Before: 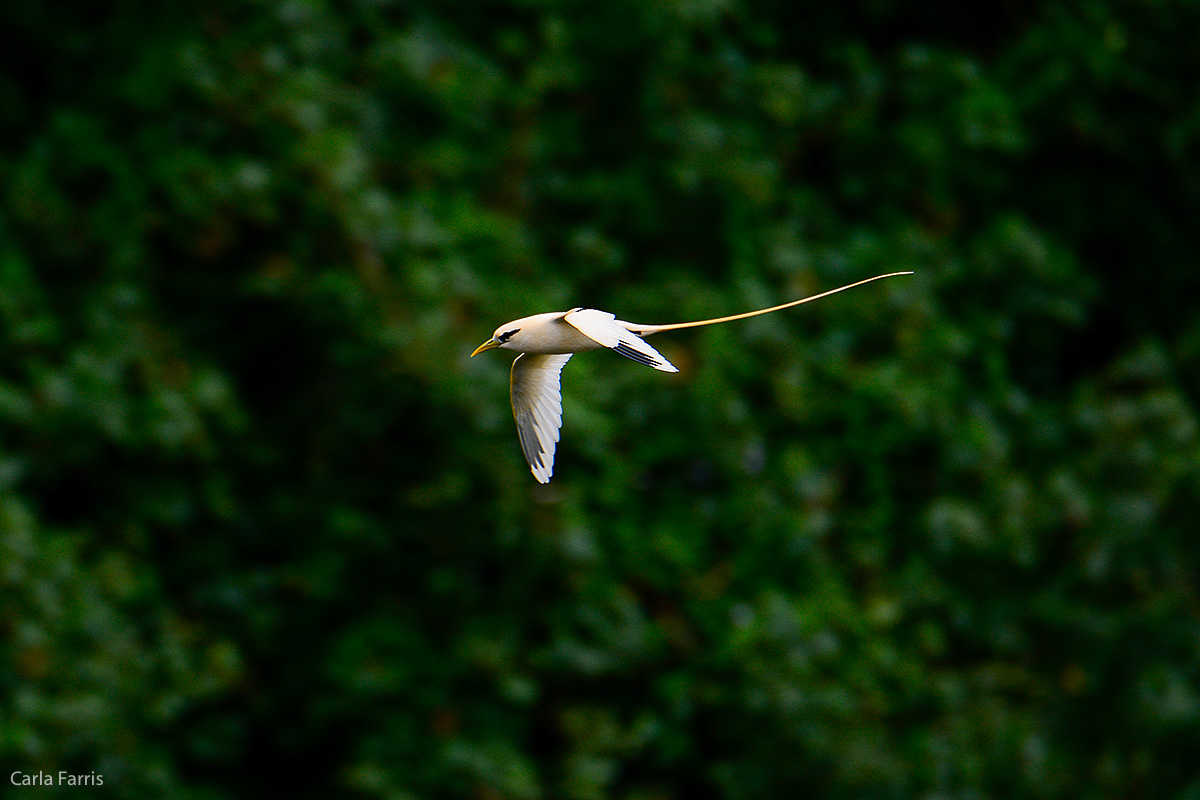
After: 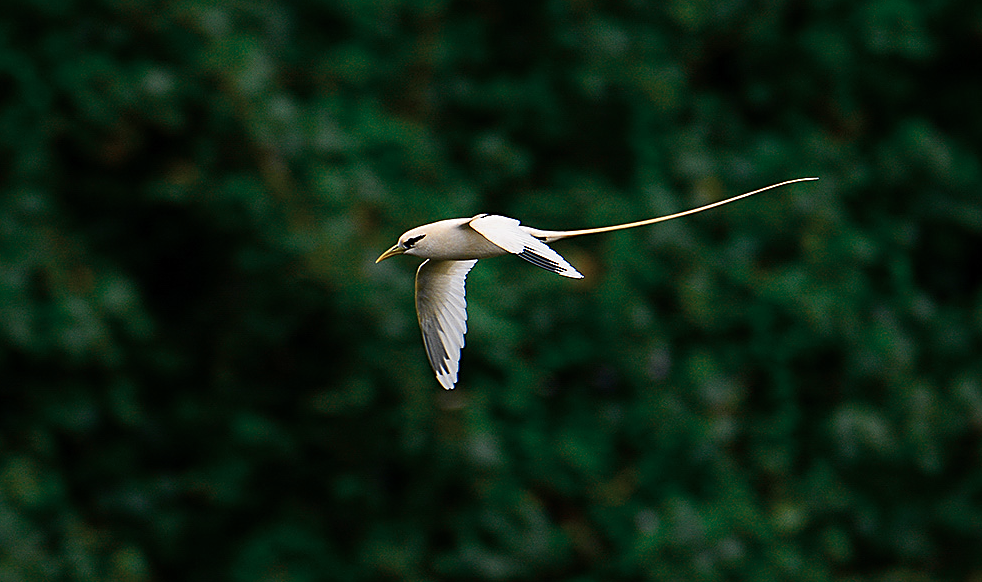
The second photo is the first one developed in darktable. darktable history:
sharpen: on, module defaults
color zones: curves: ch0 [(0, 0.5) (0.125, 0.4) (0.25, 0.5) (0.375, 0.4) (0.5, 0.4) (0.625, 0.35) (0.75, 0.35) (0.875, 0.5)]; ch1 [(0, 0.35) (0.125, 0.45) (0.25, 0.35) (0.375, 0.35) (0.5, 0.35) (0.625, 0.35) (0.75, 0.45) (0.875, 0.35)]; ch2 [(0, 0.6) (0.125, 0.5) (0.25, 0.5) (0.375, 0.6) (0.5, 0.6) (0.625, 0.5) (0.75, 0.5) (0.875, 0.5)]
crop: left 7.926%, top 11.781%, right 10.194%, bottom 15.414%
